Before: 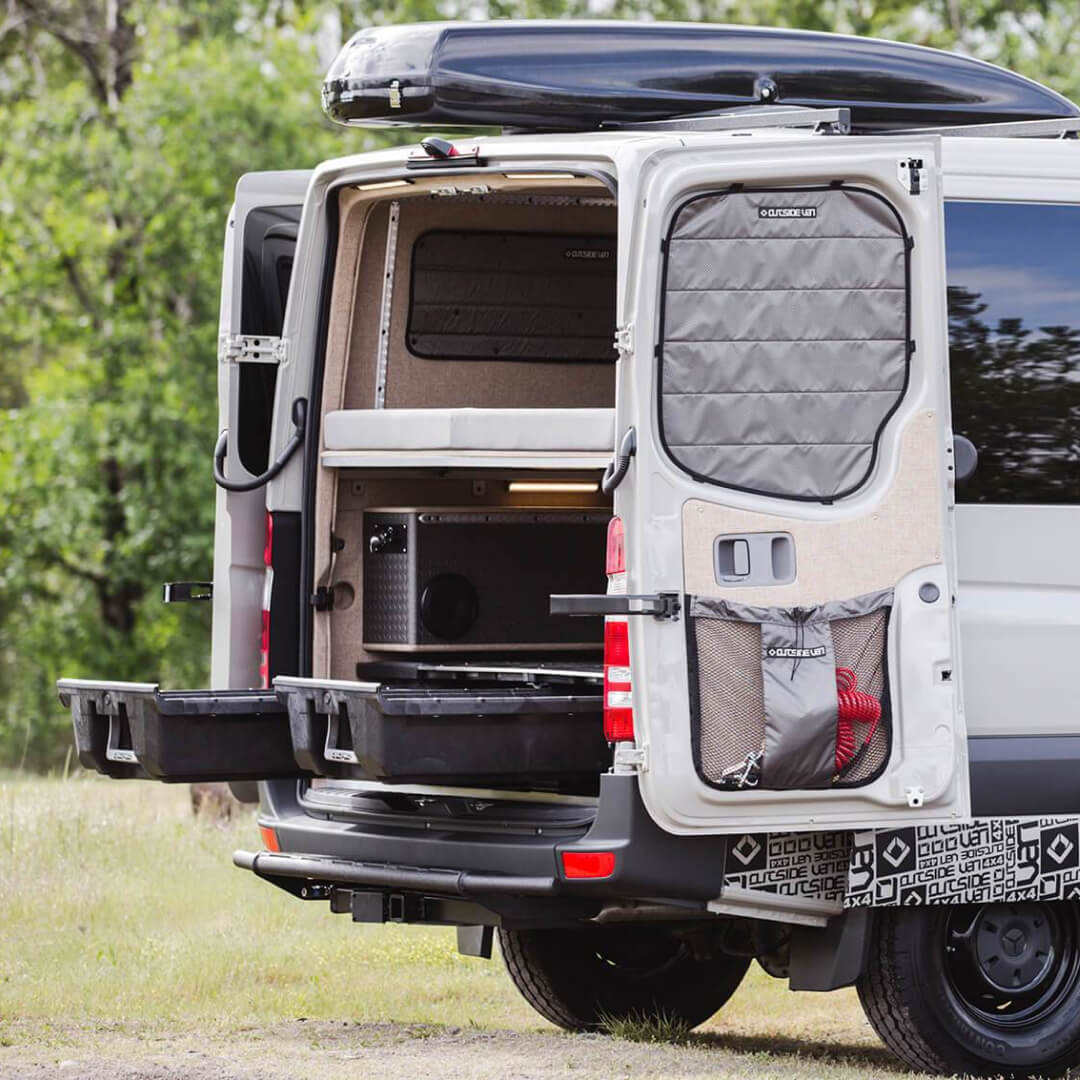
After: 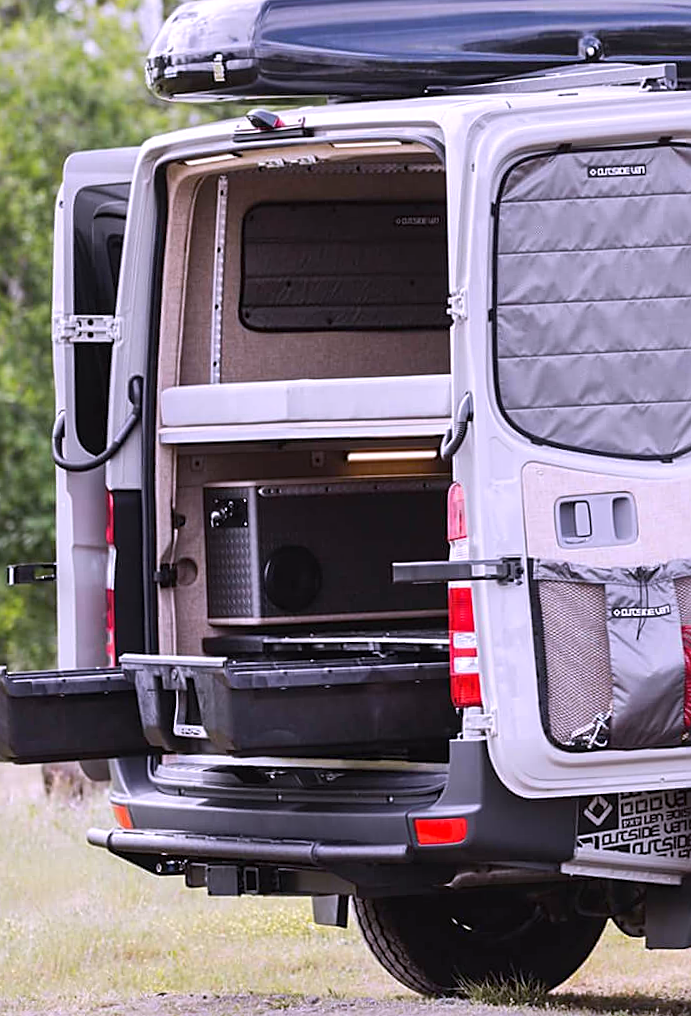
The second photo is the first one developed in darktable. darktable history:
rotate and perspective: rotation -2.12°, lens shift (vertical) 0.009, lens shift (horizontal) -0.008, automatic cropping original format, crop left 0.036, crop right 0.964, crop top 0.05, crop bottom 0.959
white balance: red 1.042, blue 1.17
sharpen: on, module defaults
crop and rotate: left 13.409%, right 19.924%
